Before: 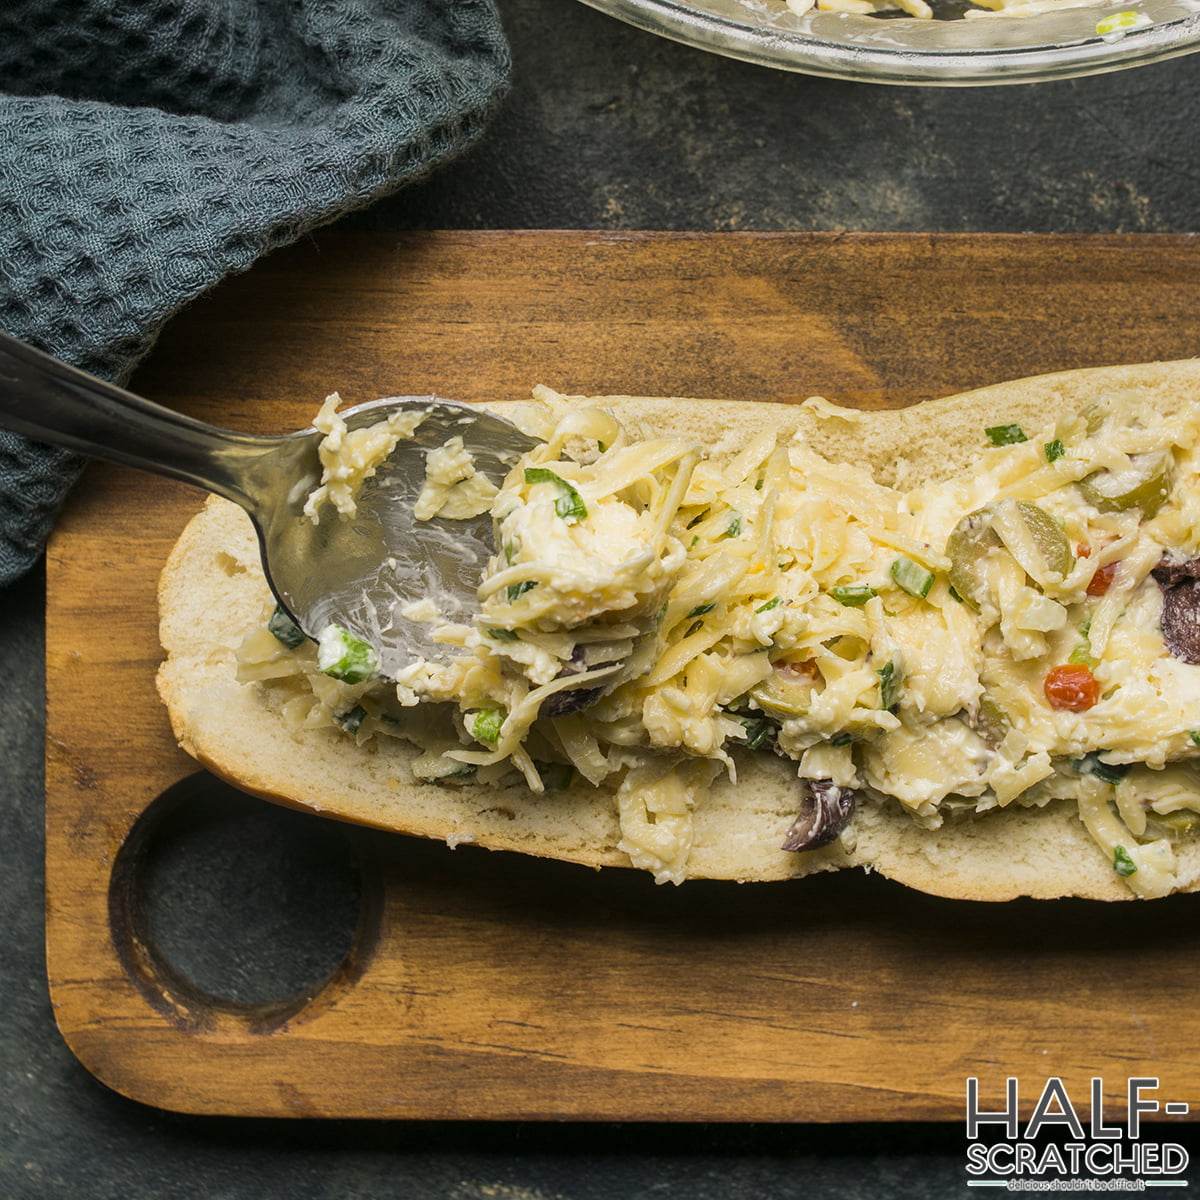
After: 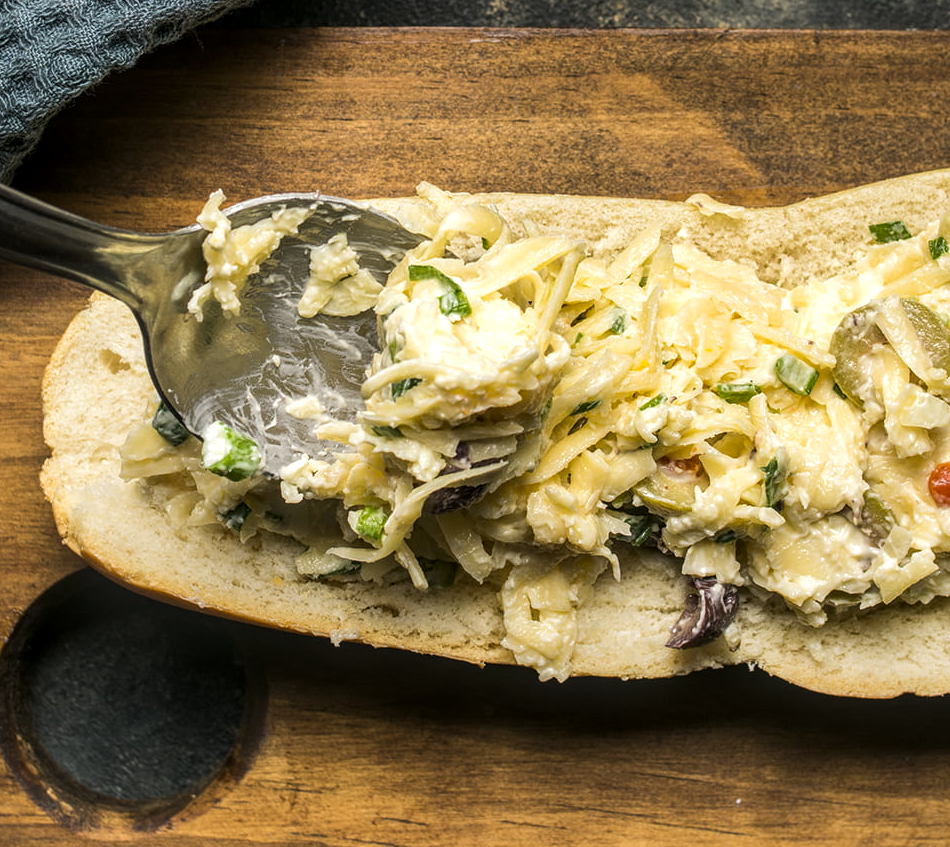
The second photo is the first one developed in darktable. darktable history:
tone equalizer: -8 EV -0.442 EV, -7 EV -0.354 EV, -6 EV -0.336 EV, -5 EV -0.204 EV, -3 EV 0.224 EV, -2 EV 0.312 EV, -1 EV 0.388 EV, +0 EV 0.412 EV, edges refinement/feathering 500, mask exposure compensation -1.57 EV, preserve details guided filter
local contrast: on, module defaults
crop: left 9.67%, top 16.997%, right 11.158%, bottom 12.371%
